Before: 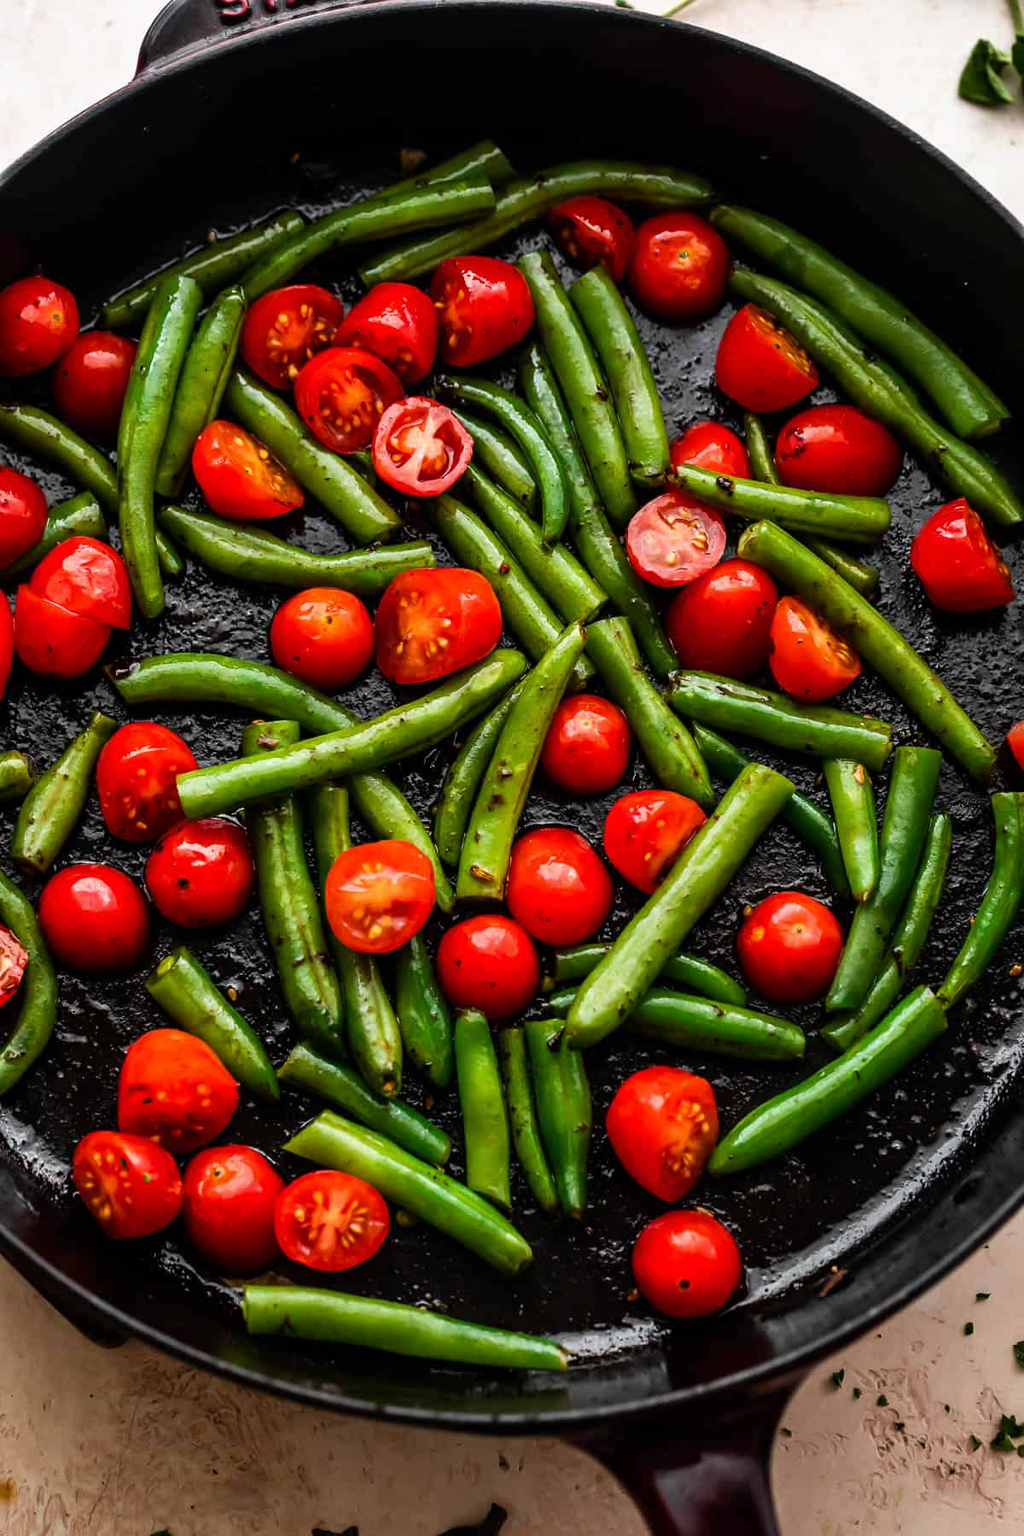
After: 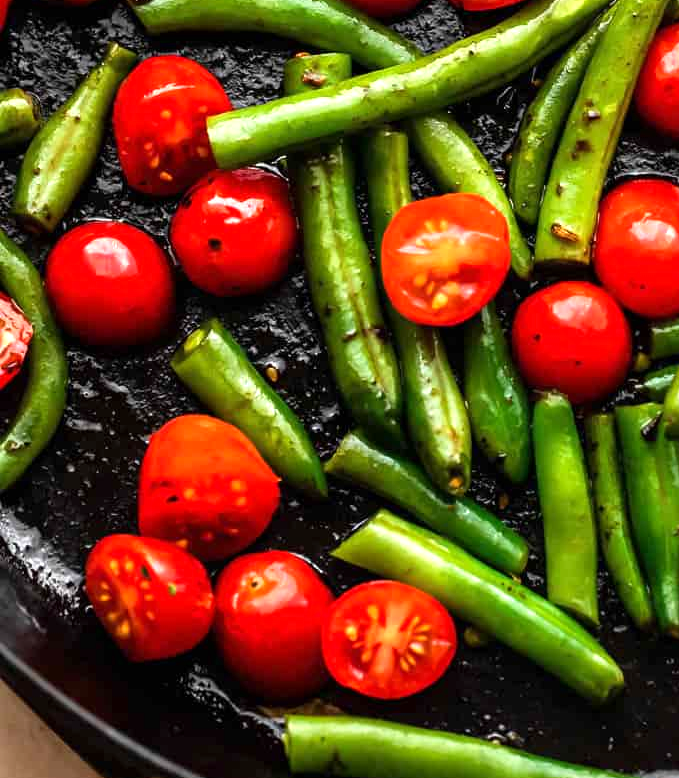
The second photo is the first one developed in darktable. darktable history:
crop: top 43.994%, right 43.366%, bottom 12.756%
exposure: exposure 0.609 EV, compensate exposure bias true, compensate highlight preservation false
tone equalizer: on, module defaults
